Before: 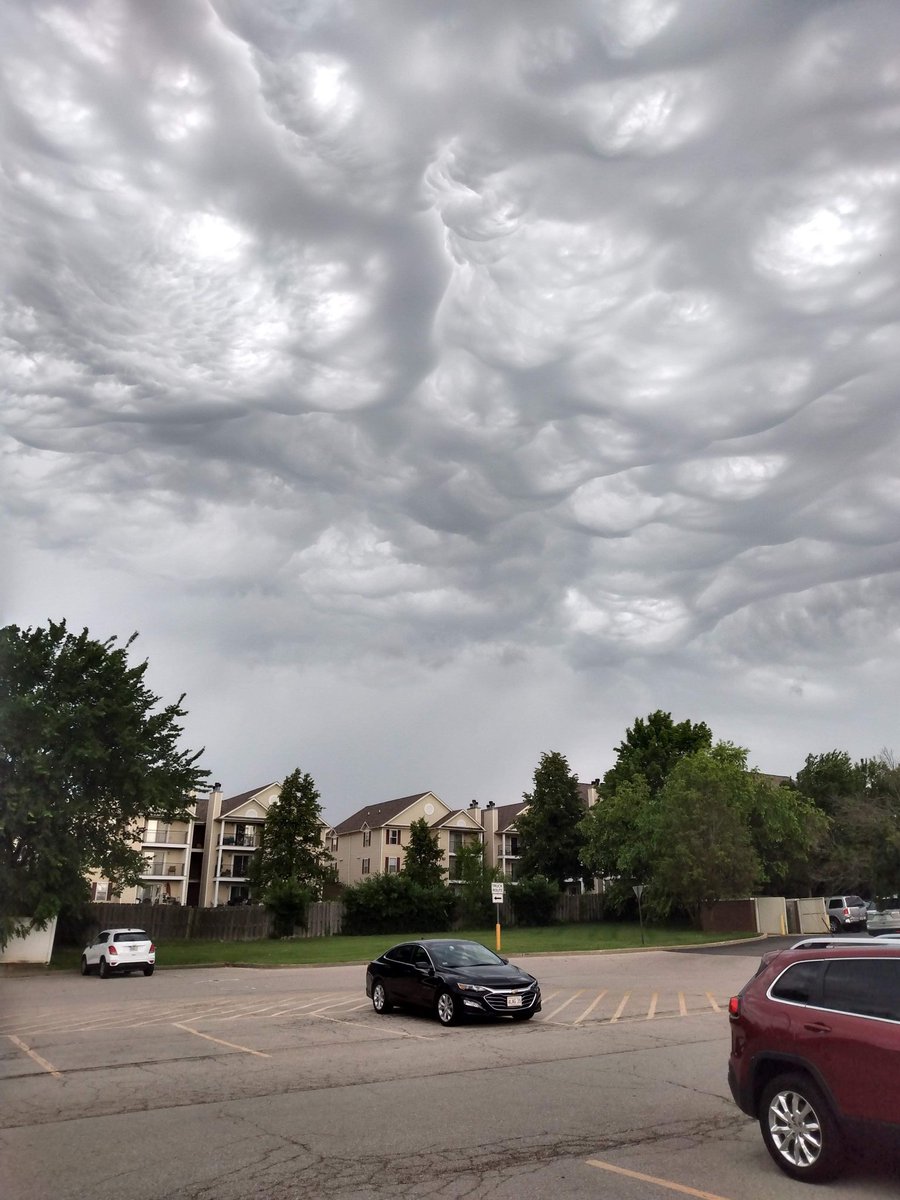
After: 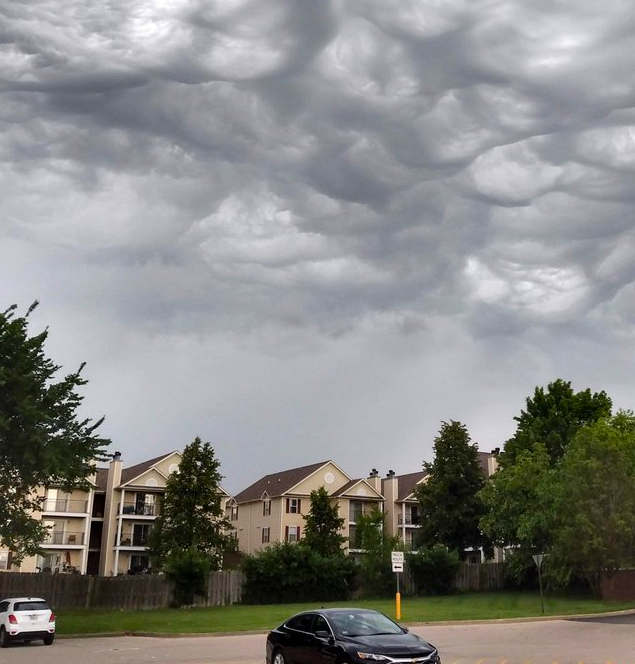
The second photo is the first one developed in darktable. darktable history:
crop: left 11.123%, top 27.61%, right 18.3%, bottom 17.034%
shadows and highlights: highlights color adjustment 0%, low approximation 0.01, soften with gaussian
color balance rgb: perceptual saturation grading › global saturation 30%
